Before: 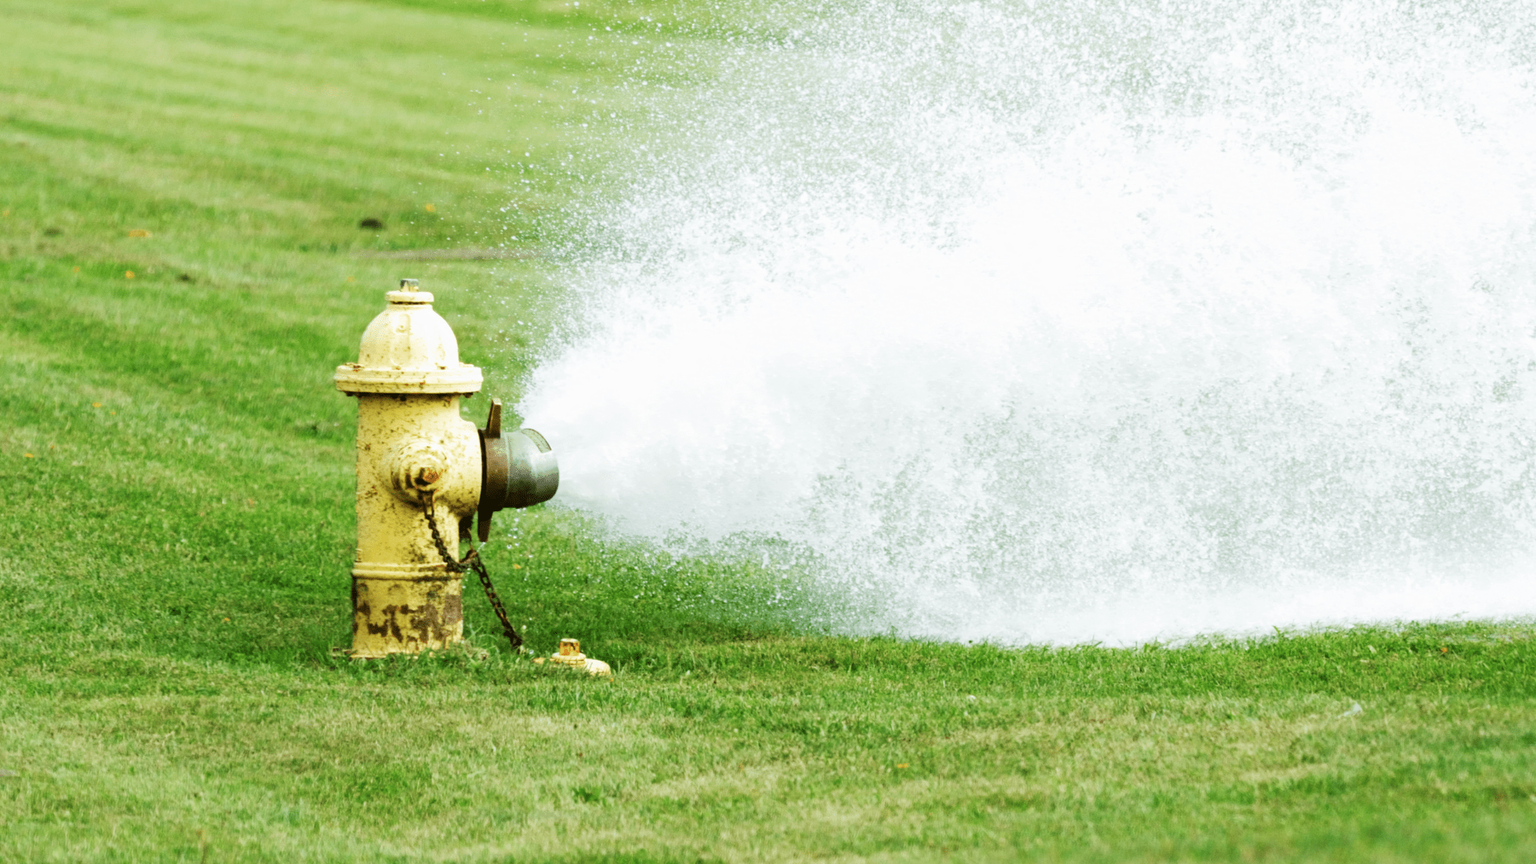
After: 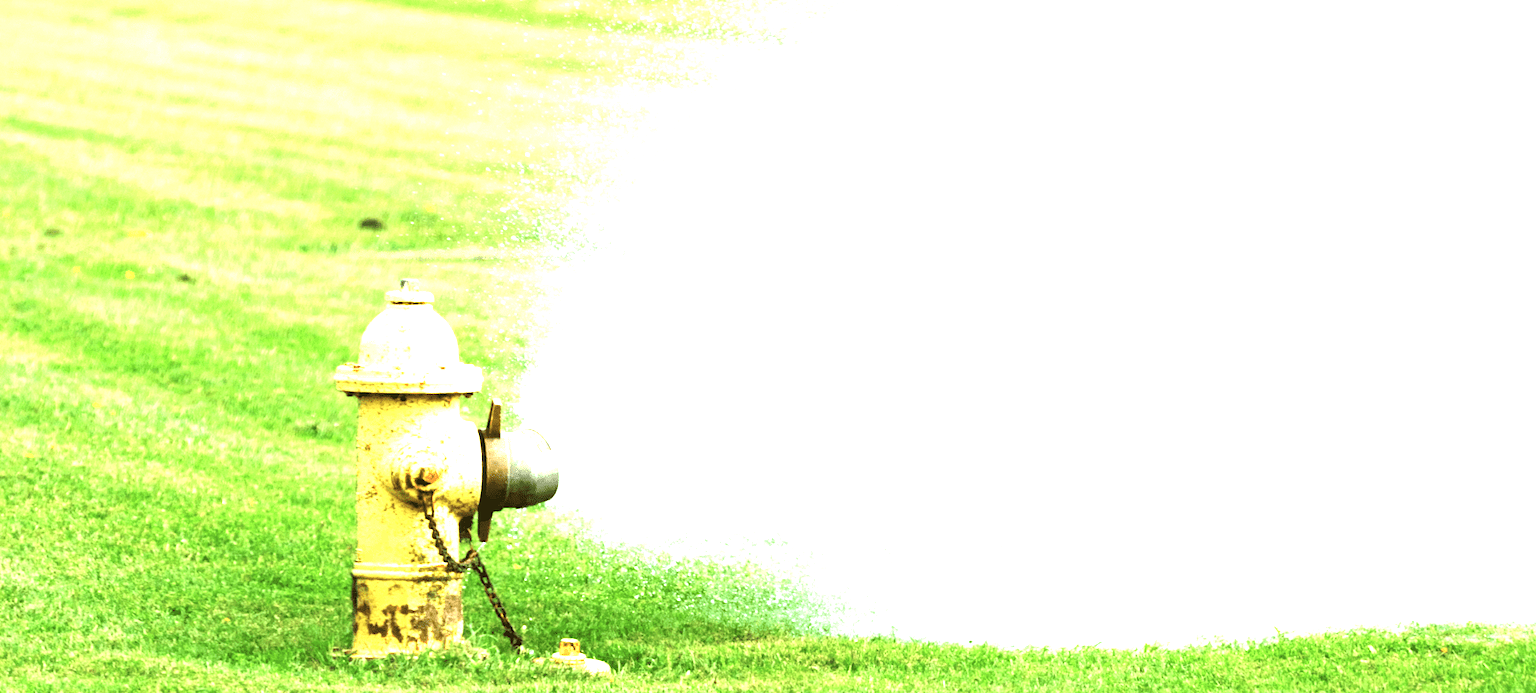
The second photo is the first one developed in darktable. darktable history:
crop: bottom 19.674%
exposure: black level correction 0, exposure 1.508 EV, compensate highlight preservation false
